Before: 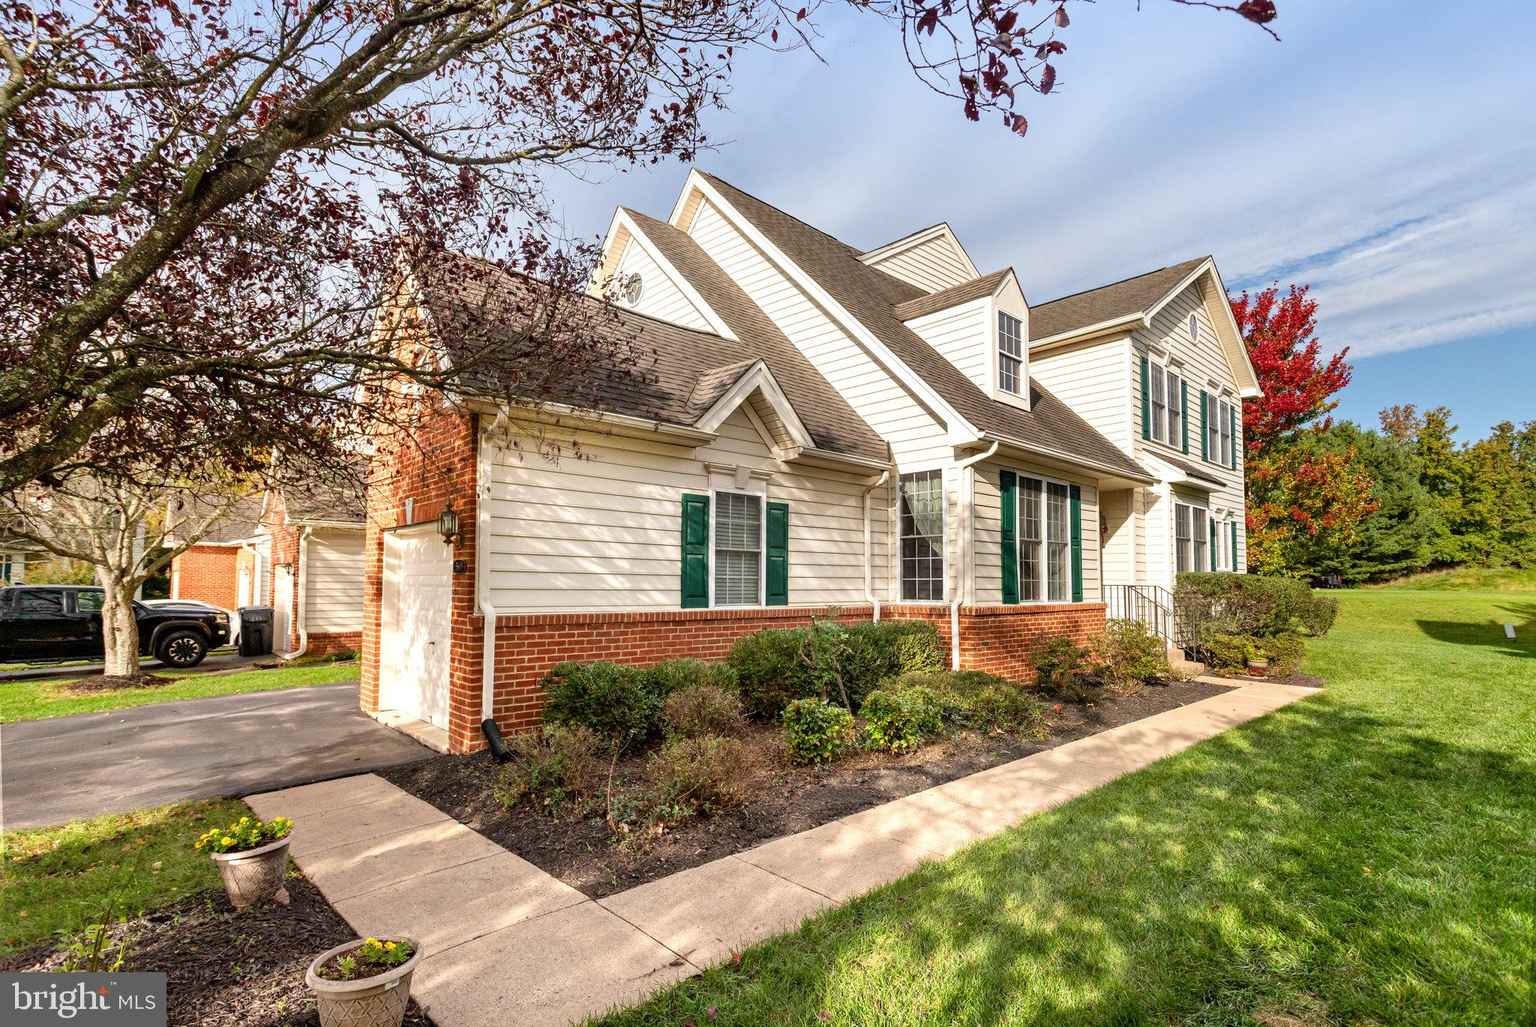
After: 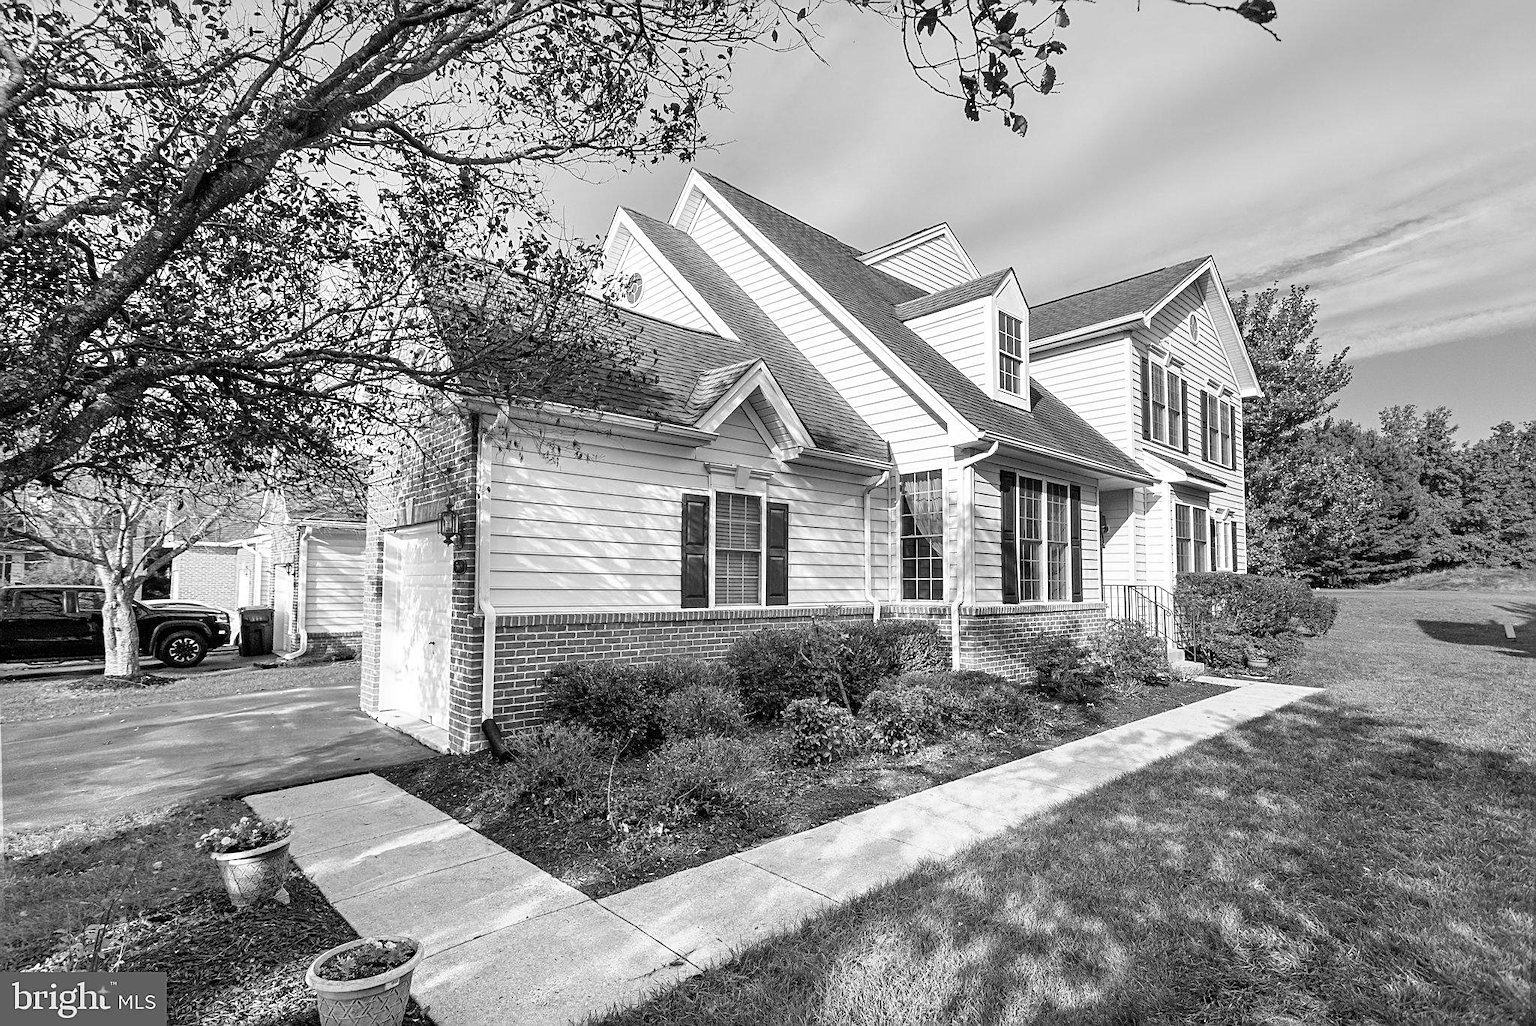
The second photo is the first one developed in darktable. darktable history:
color zones: curves: ch0 [(0.004, 0.588) (0.116, 0.636) (0.259, 0.476) (0.423, 0.464) (0.75, 0.5)]; ch1 [(0, 0) (0.143, 0) (0.286, 0) (0.429, 0) (0.571, 0) (0.714, 0) (0.857, 0)]
sharpen: on, module defaults
